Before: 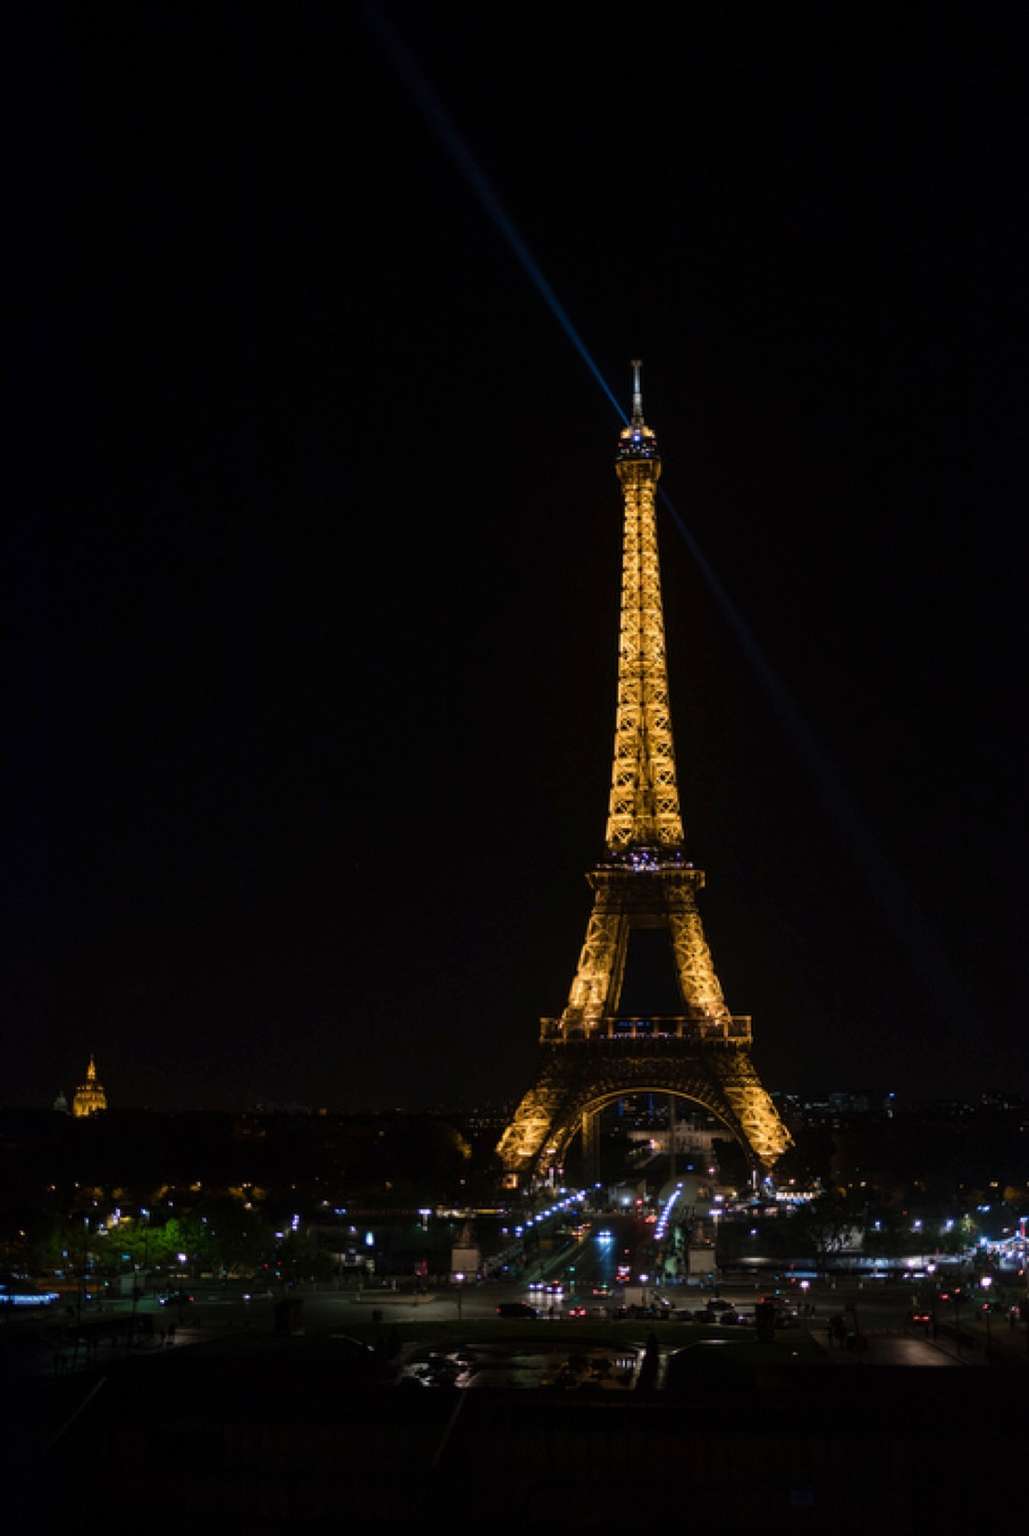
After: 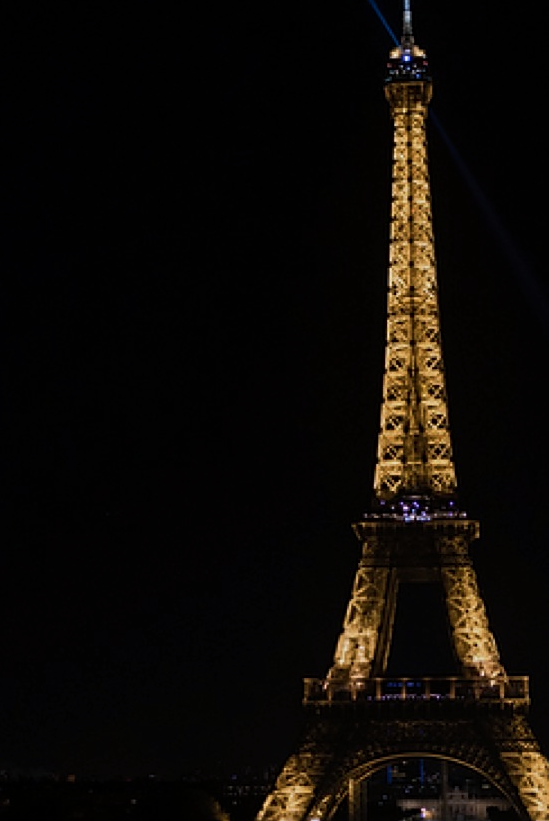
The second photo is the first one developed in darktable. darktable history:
crop: left 25%, top 25%, right 25%, bottom 25%
exposure: black level correction 0, exposure -0.766 EV, compensate highlight preservation false
tone equalizer: -8 EV -0.417 EV, -7 EV -0.389 EV, -6 EV -0.333 EV, -5 EV -0.222 EV, -3 EV 0.222 EV, -2 EV 0.333 EV, -1 EV 0.389 EV, +0 EV 0.417 EV, edges refinement/feathering 500, mask exposure compensation -1.57 EV, preserve details no
sharpen: on, module defaults
color calibration: illuminant as shot in camera, x 0.37, y 0.382, temperature 4313.32 K
fill light: on, module defaults
